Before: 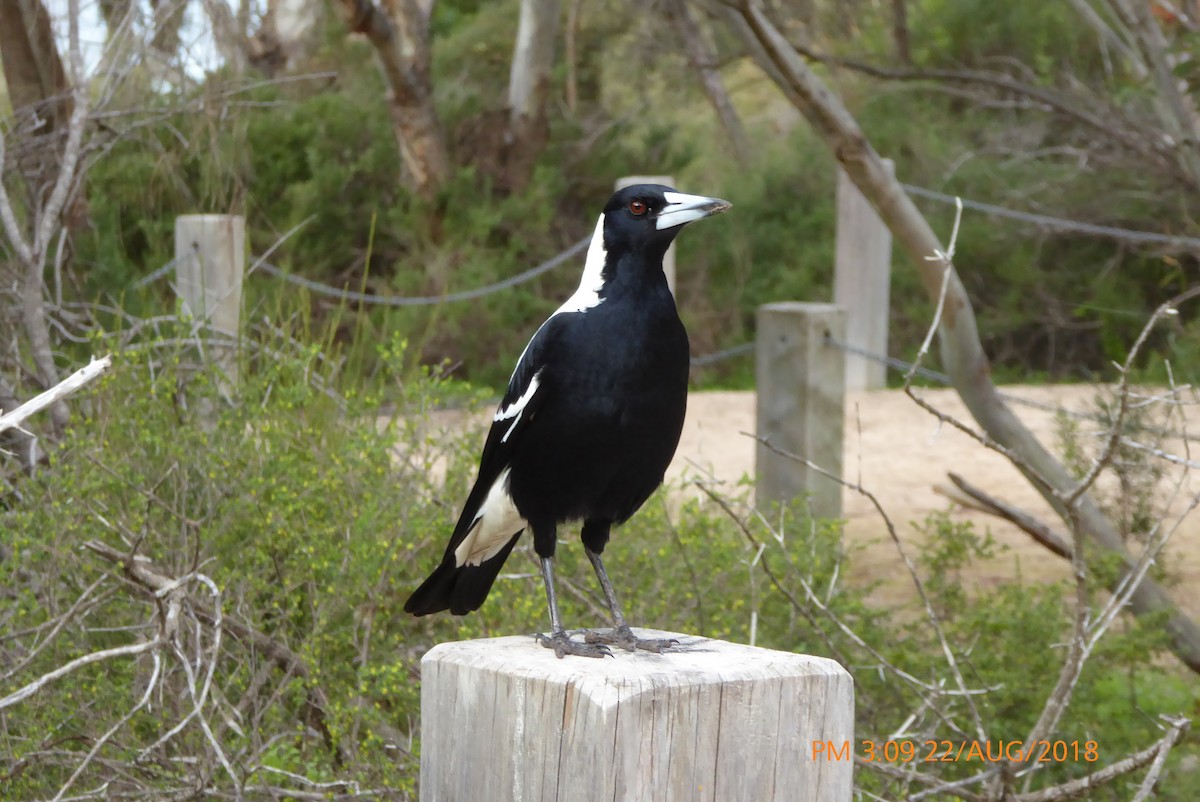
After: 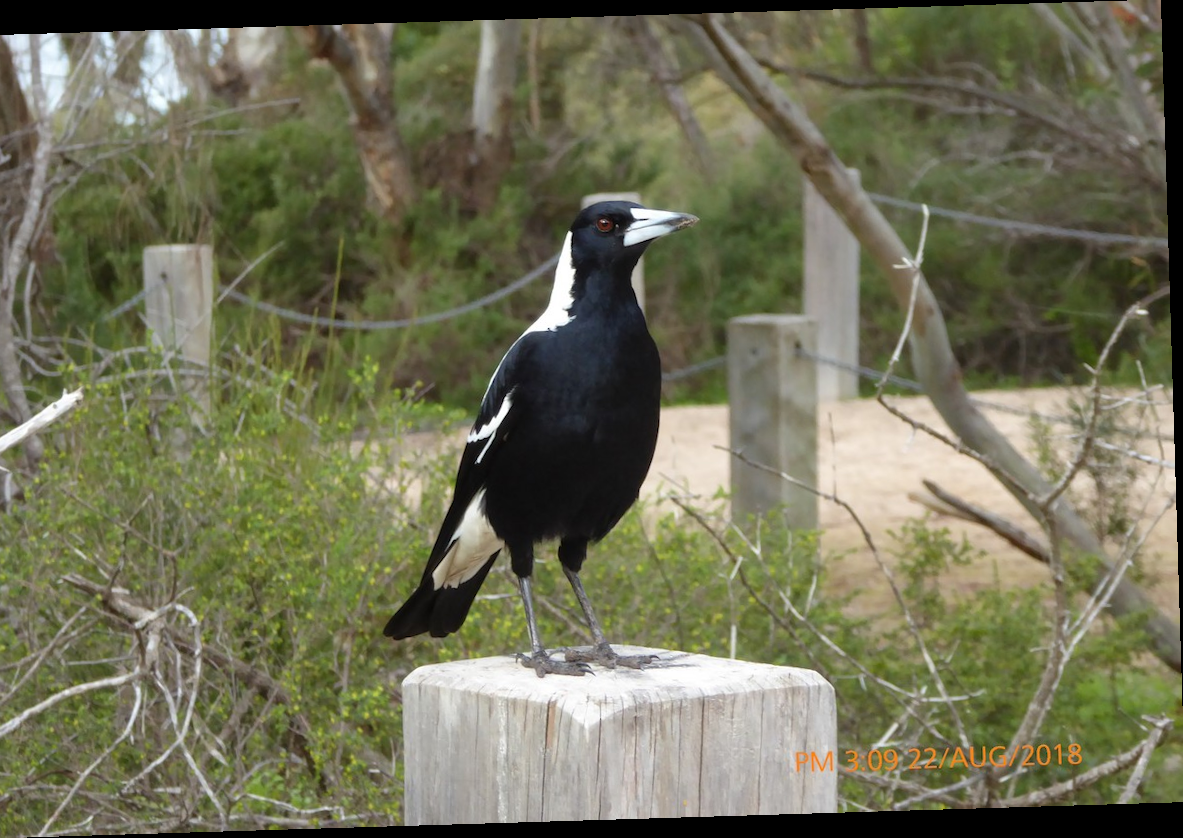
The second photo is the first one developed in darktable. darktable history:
crop and rotate: left 3.238%
rotate and perspective: rotation -1.75°, automatic cropping off
